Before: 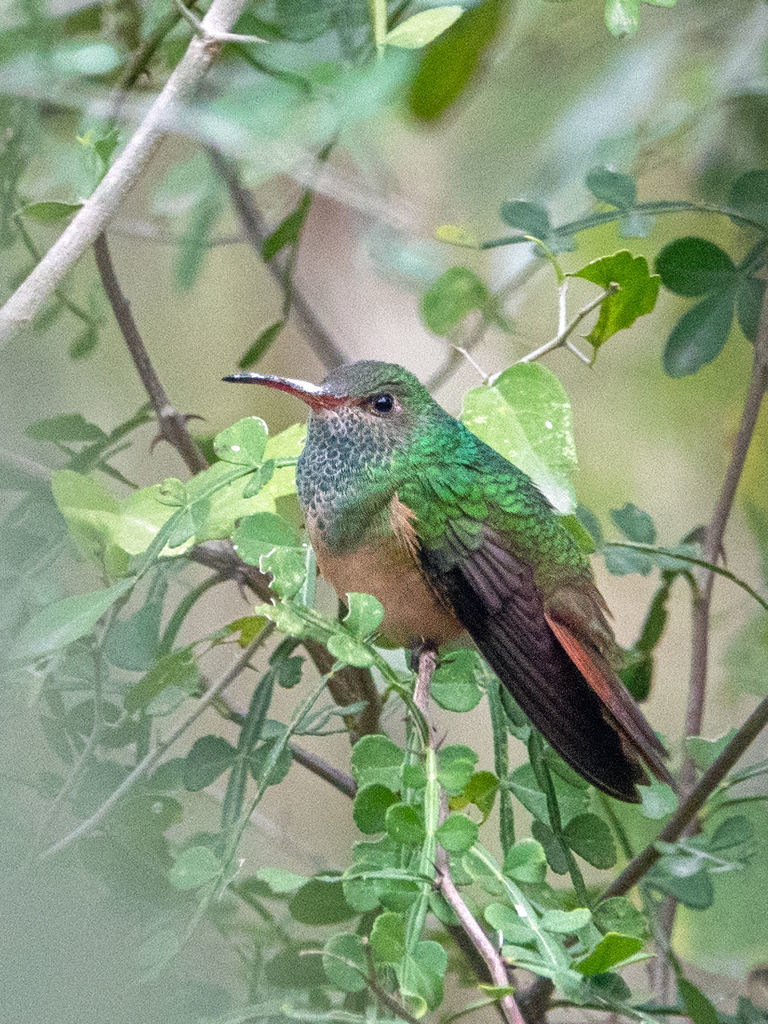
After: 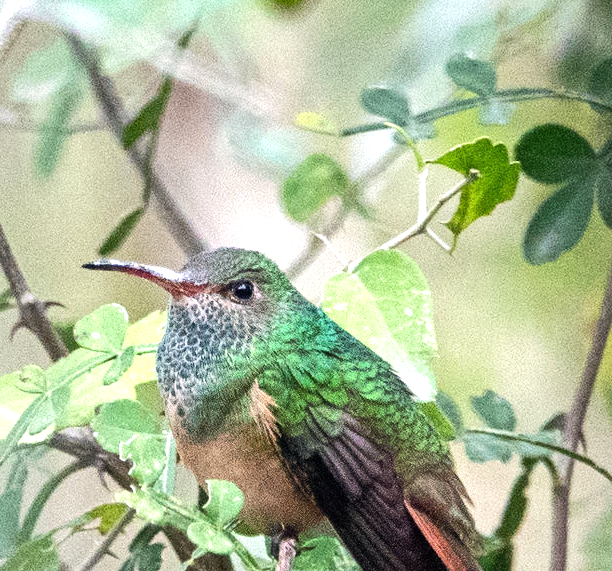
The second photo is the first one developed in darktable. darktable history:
exposure: compensate highlight preservation false
tone equalizer: -8 EV -0.785 EV, -7 EV -0.733 EV, -6 EV -0.576 EV, -5 EV -0.384 EV, -3 EV 0.399 EV, -2 EV 0.6 EV, -1 EV 0.678 EV, +0 EV 0.72 EV, edges refinement/feathering 500, mask exposure compensation -1.57 EV, preserve details no
base curve: curves: ch0 [(0, 0) (0.472, 0.508) (1, 1)], preserve colors none
crop: left 18.355%, top 11.105%, right 1.829%, bottom 33.123%
